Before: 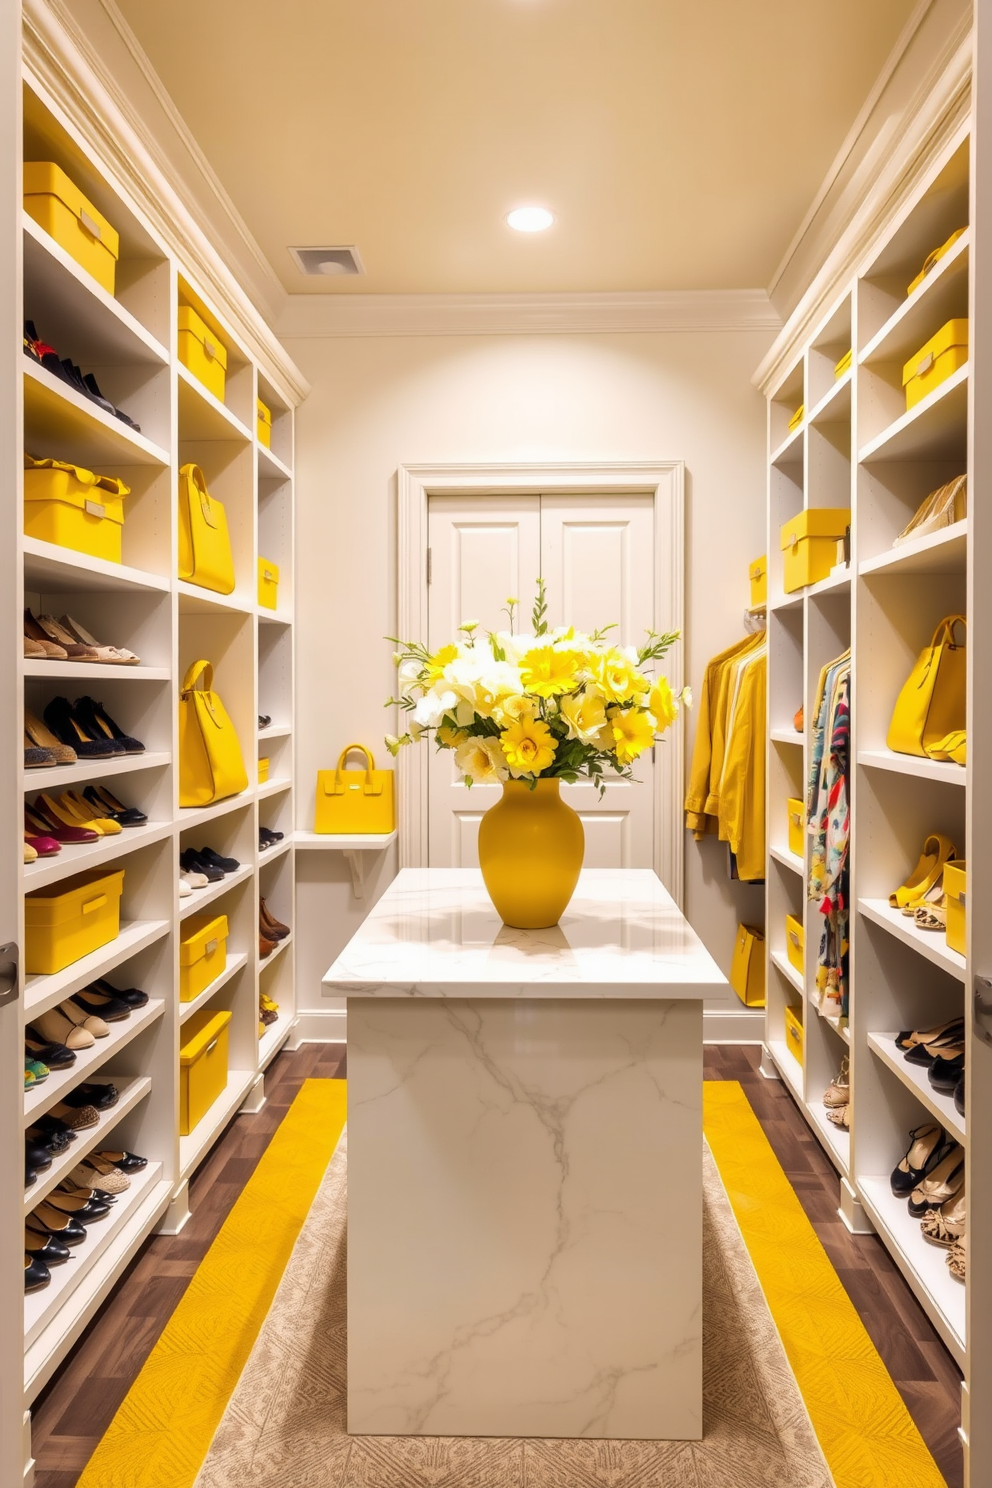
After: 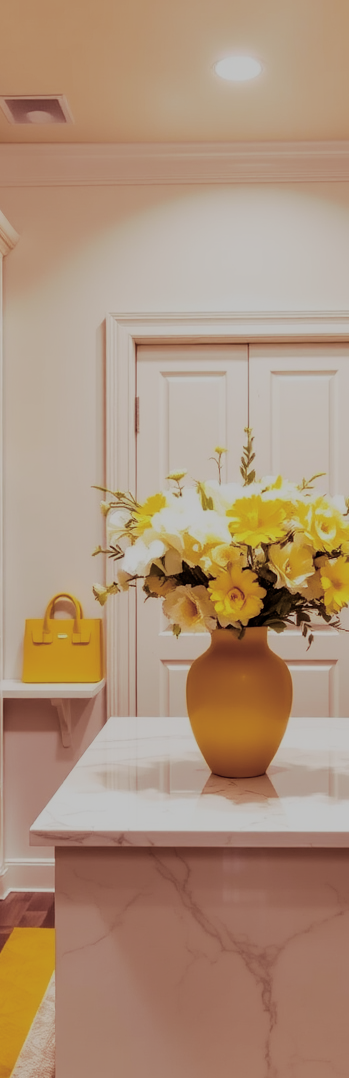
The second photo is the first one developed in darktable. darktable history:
filmic rgb: middle gray luminance 29%, black relative exposure -10.3 EV, white relative exposure 5.5 EV, threshold 6 EV, target black luminance 0%, hardness 3.95, latitude 2.04%, contrast 1.132, highlights saturation mix 5%, shadows ↔ highlights balance 15.11%, preserve chrominance no, color science v3 (2019), use custom middle-gray values true, iterations of high-quality reconstruction 0, enable highlight reconstruction true
crop and rotate: left 29.476%, top 10.214%, right 35.32%, bottom 17.333%
split-toning: on, module defaults
